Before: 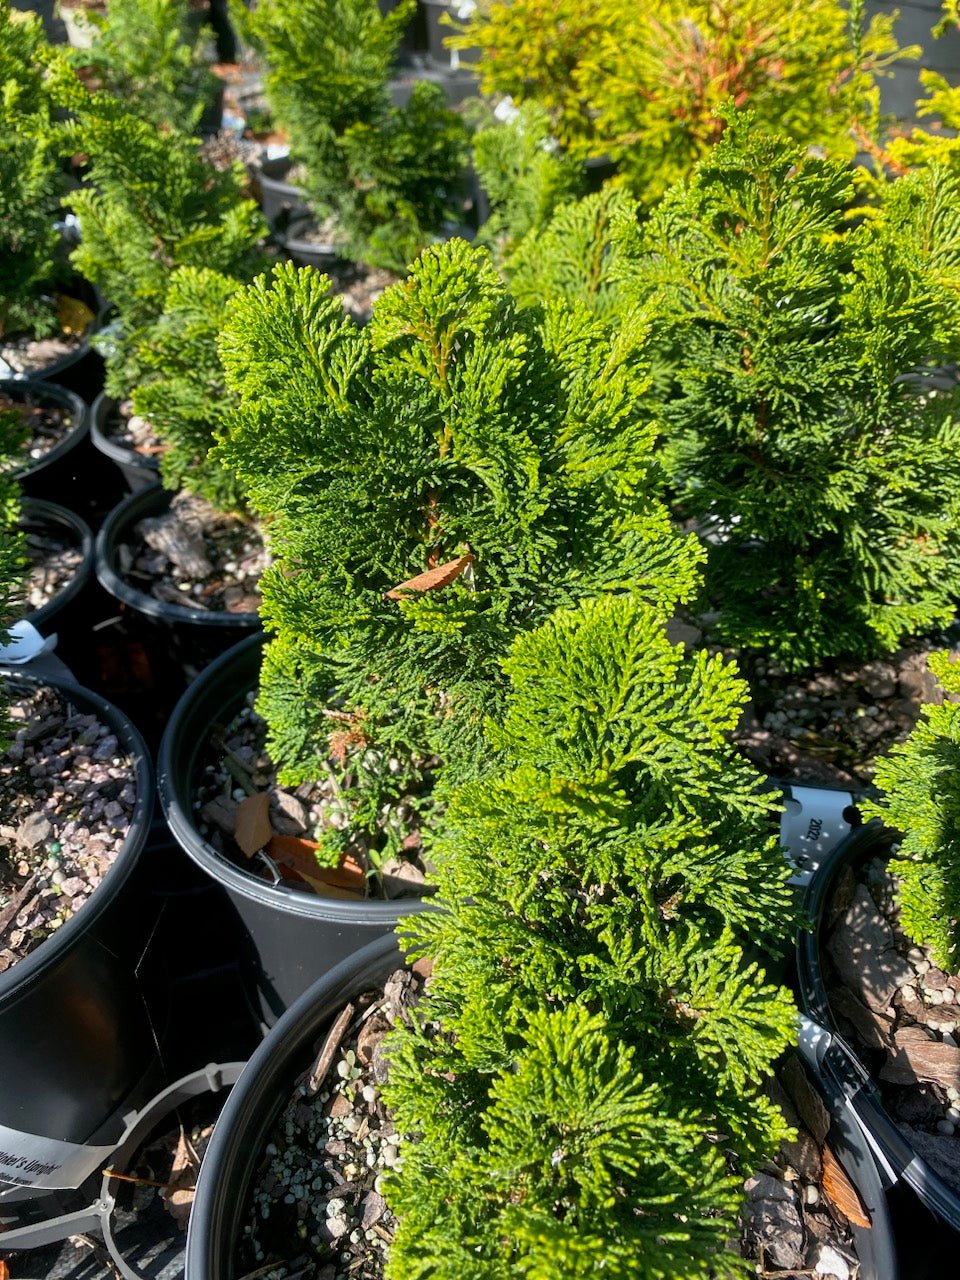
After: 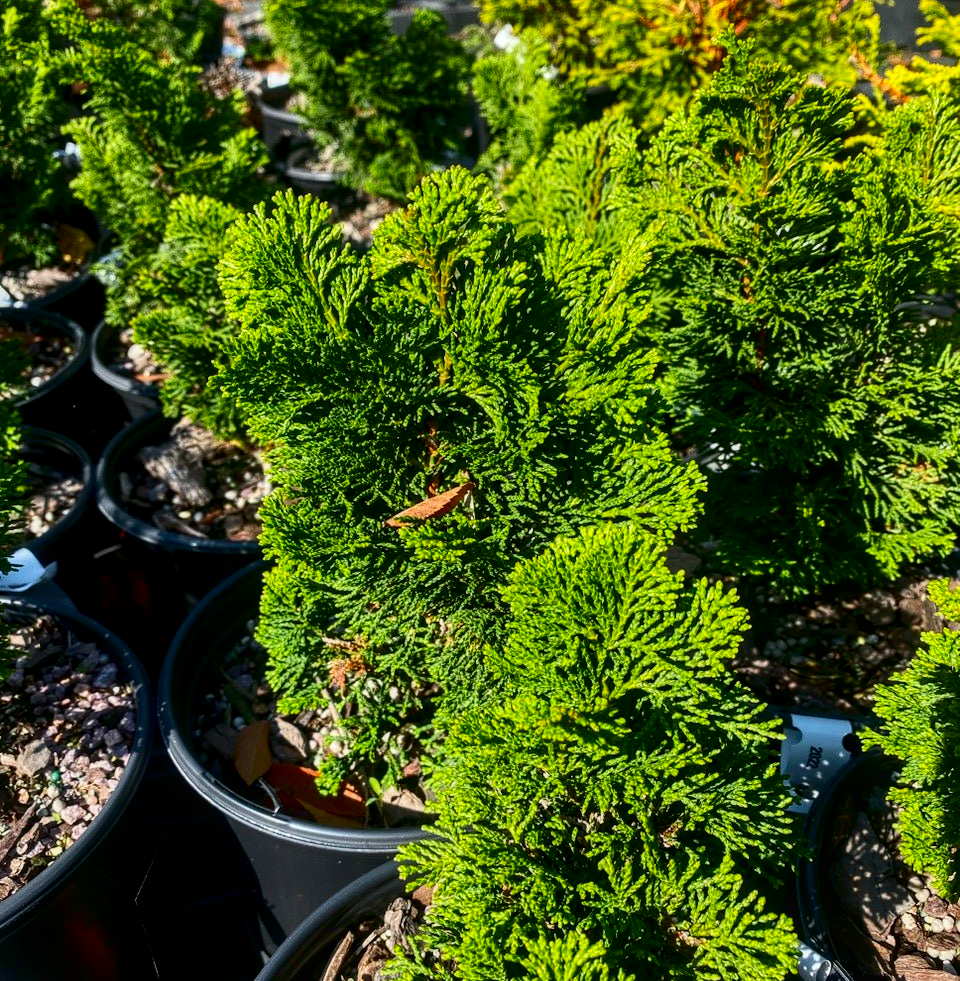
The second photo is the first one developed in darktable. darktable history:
crop: top 5.667%, bottom 17.637%
contrast brightness saturation: contrast 0.22, brightness -0.19, saturation 0.24
local contrast: on, module defaults
